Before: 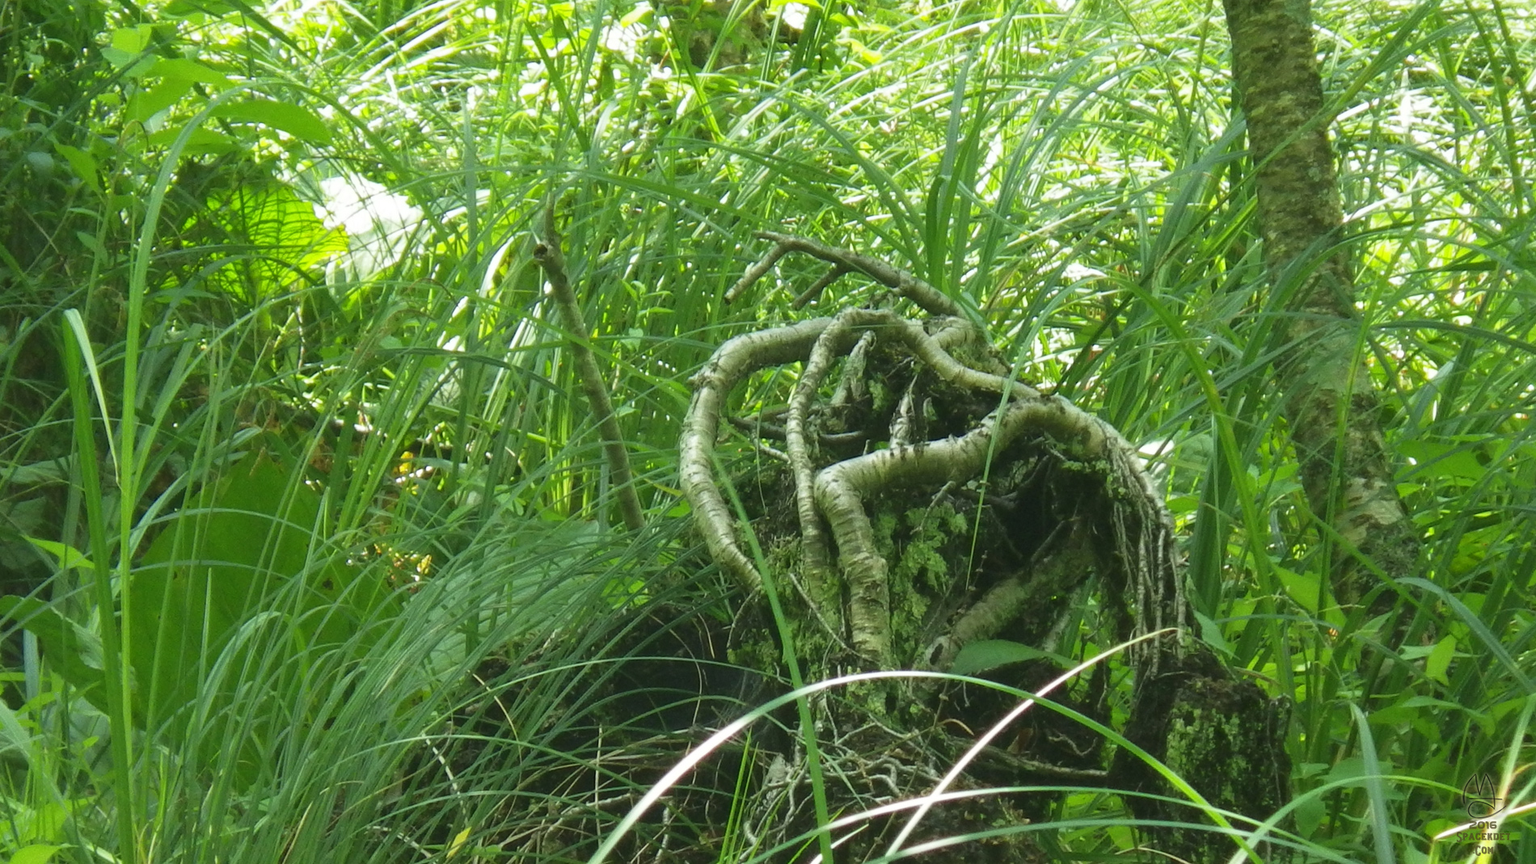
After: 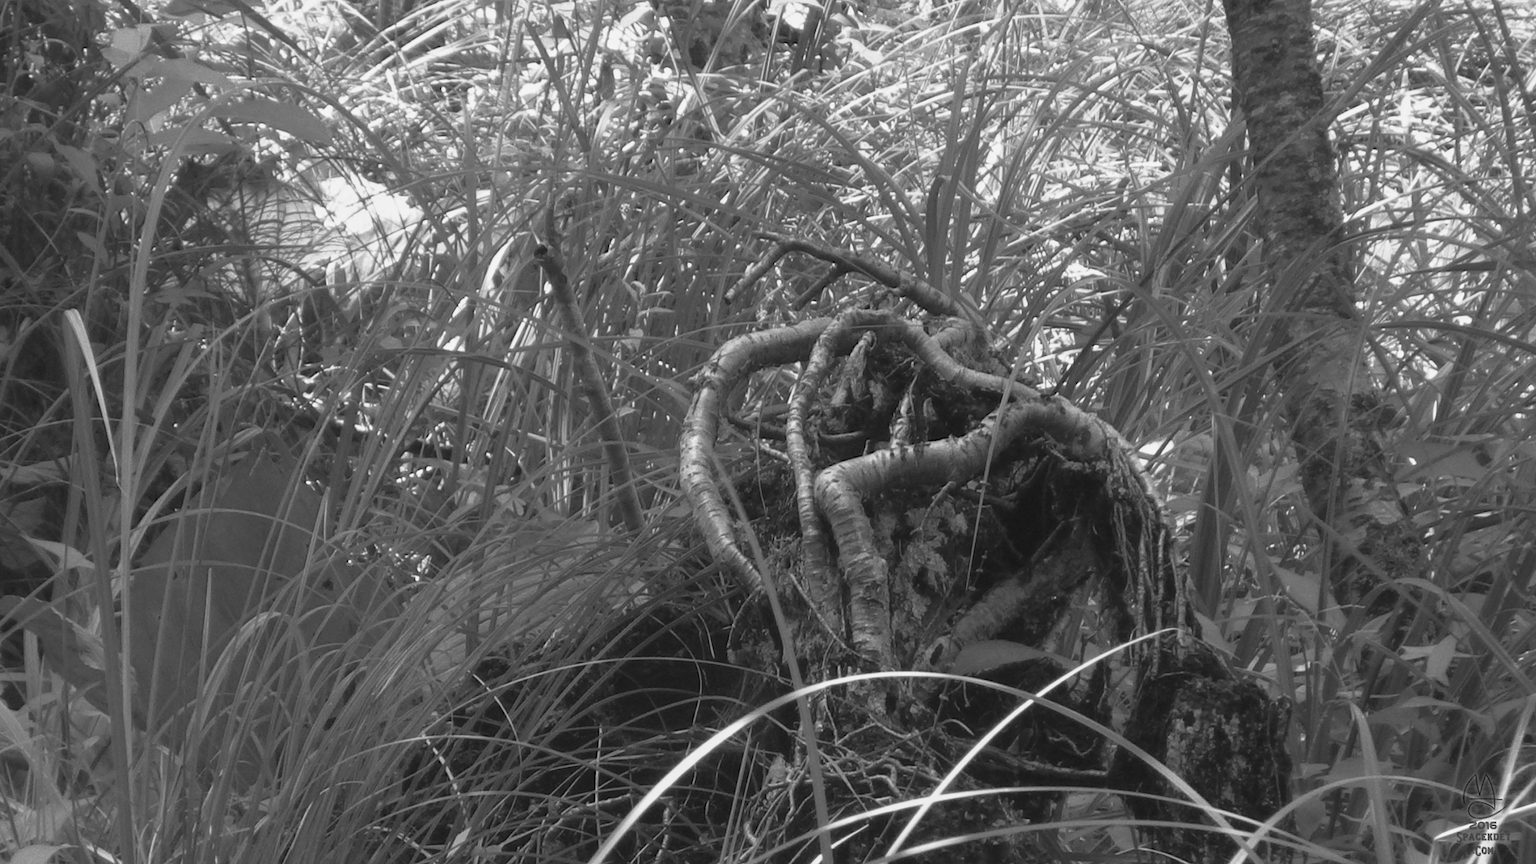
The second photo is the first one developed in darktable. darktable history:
base curve: curves: ch0 [(0, 0) (0.595, 0.418) (1, 1)], preserve colors none
monochrome: a -92.57, b 58.91
rgb levels: mode RGB, independent channels, levels [[0, 0.474, 1], [0, 0.5, 1], [0, 0.5, 1]]
